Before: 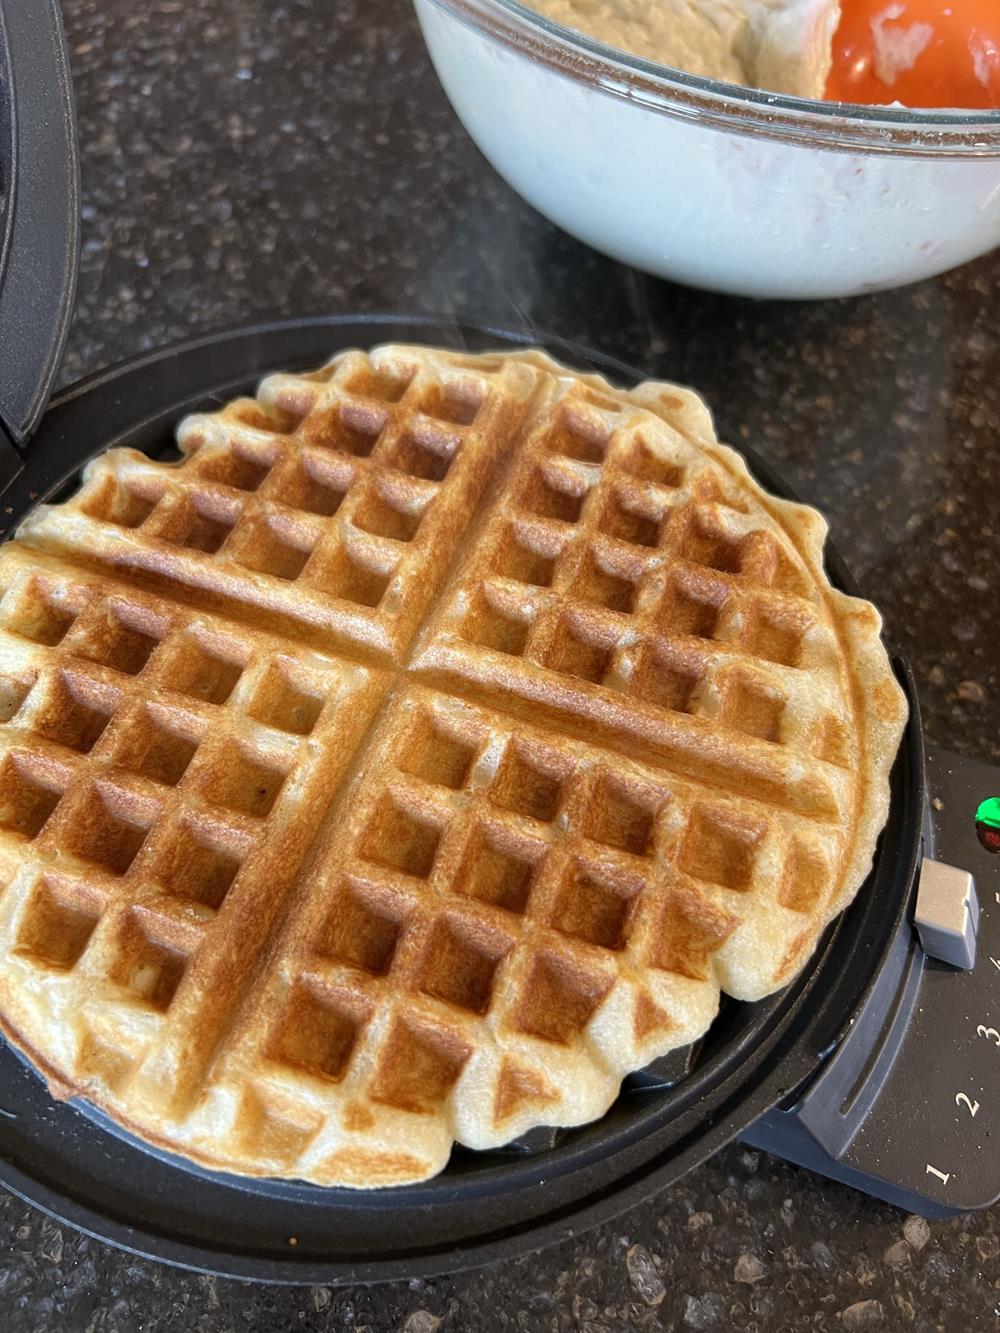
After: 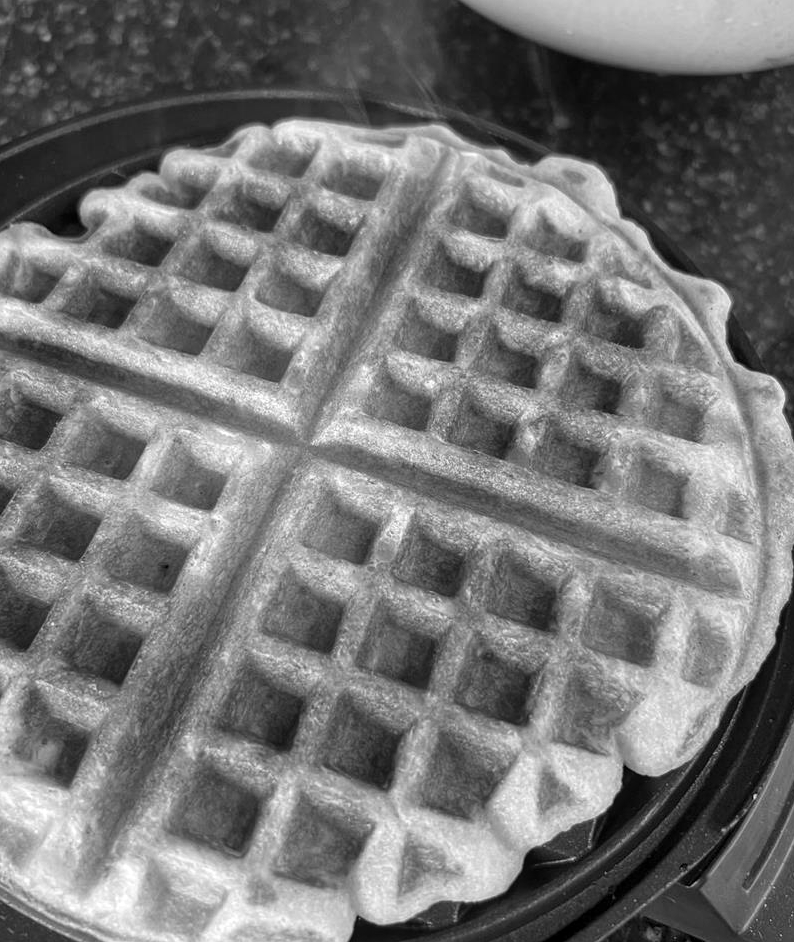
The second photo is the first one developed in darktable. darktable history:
crop: left 9.712%, top 16.928%, right 10.845%, bottom 12.332%
monochrome: a -35.87, b 49.73, size 1.7
local contrast: on, module defaults
